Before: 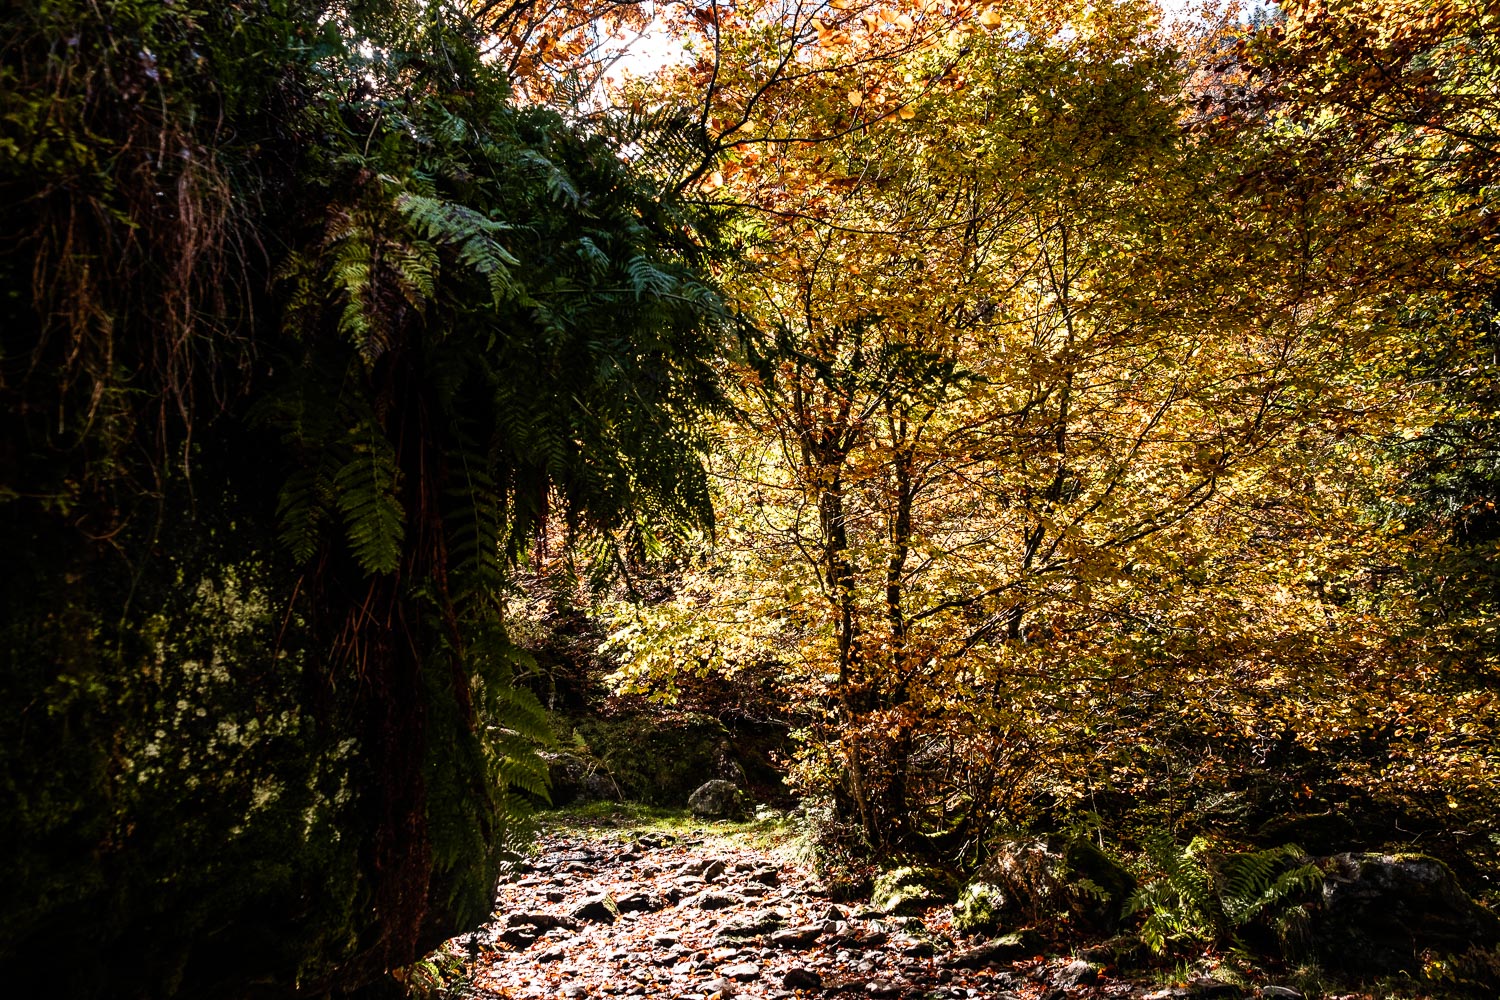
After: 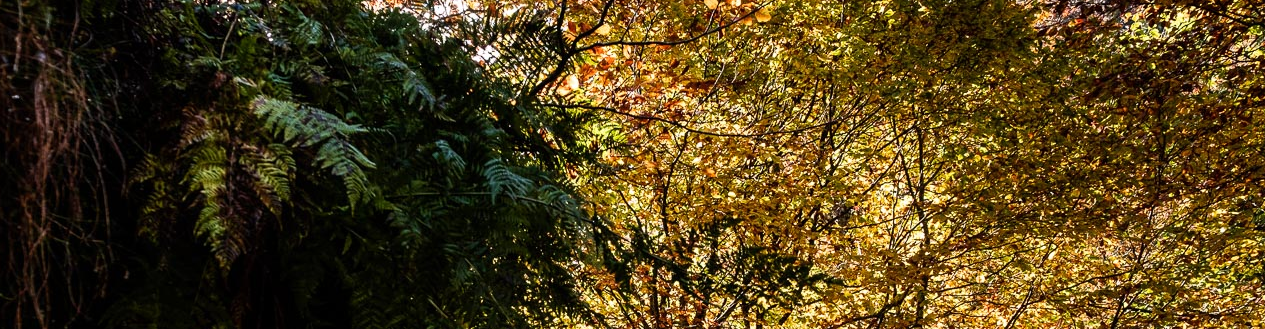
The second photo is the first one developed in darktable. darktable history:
crop and rotate: left 9.657%, top 9.71%, right 5.956%, bottom 57.36%
